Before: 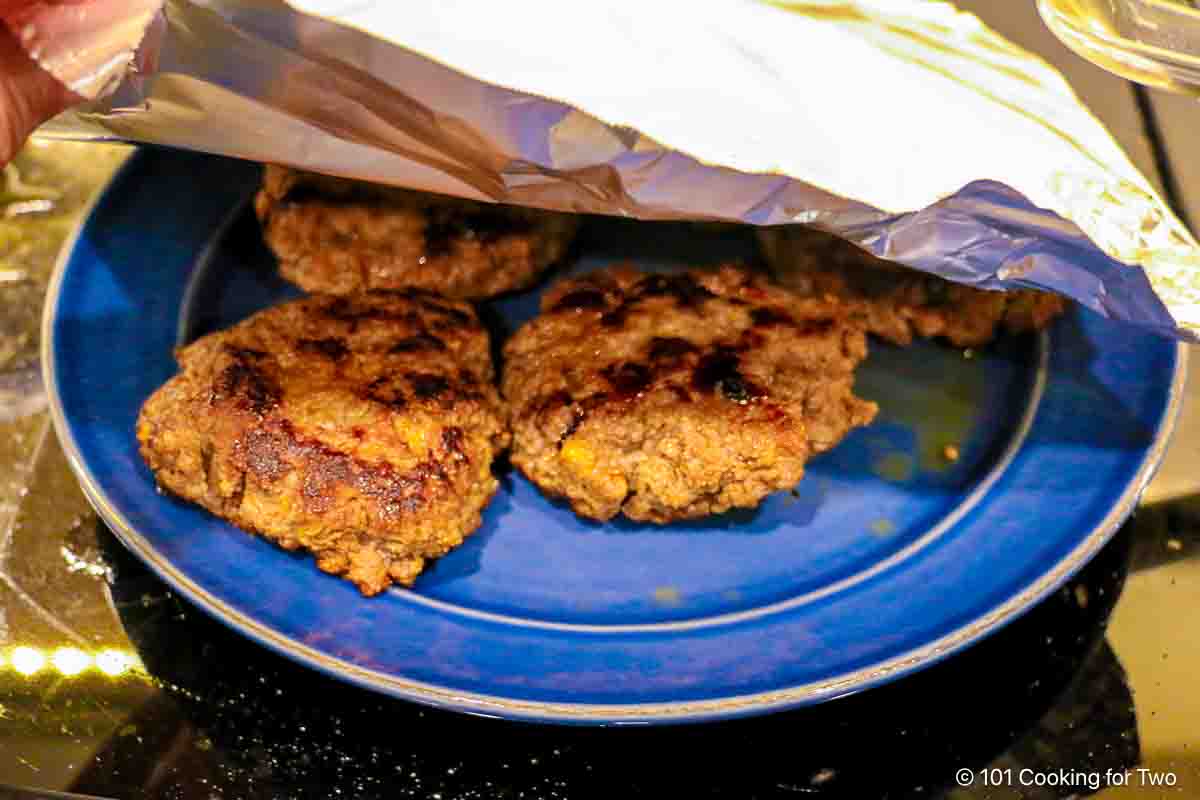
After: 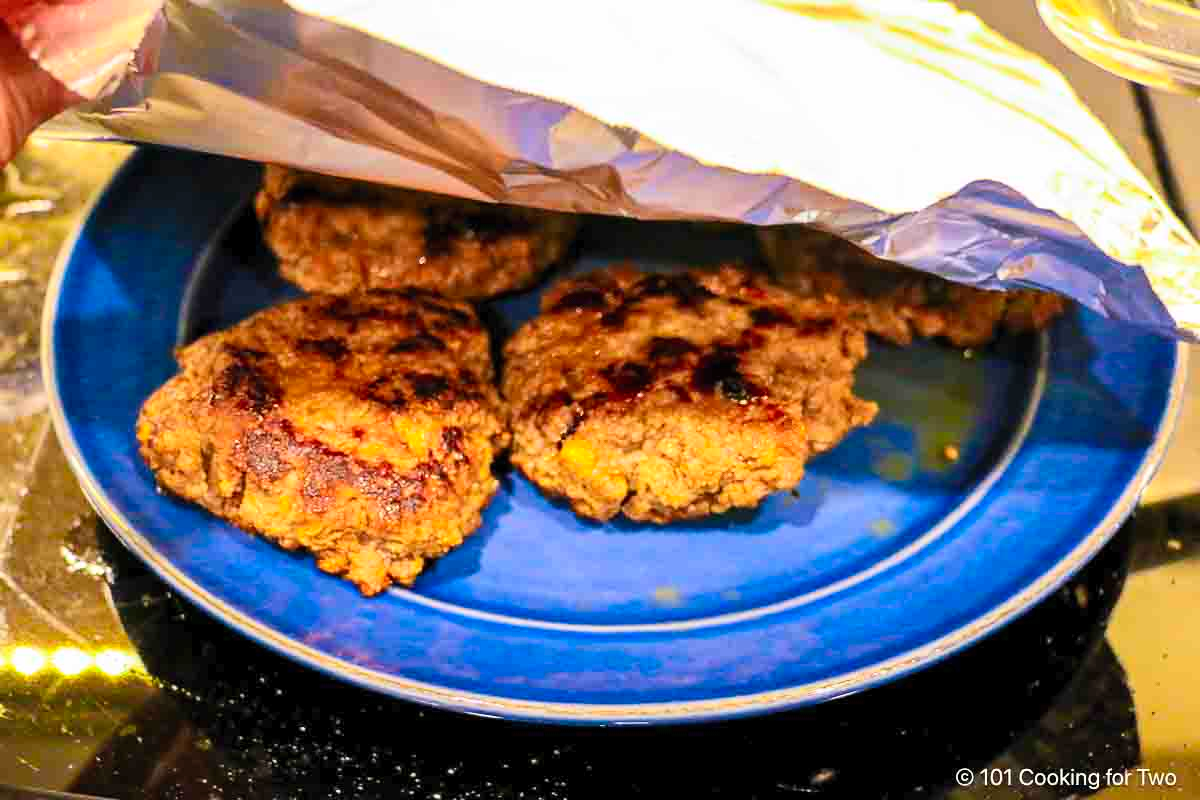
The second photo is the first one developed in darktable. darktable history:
contrast brightness saturation: contrast 0.2, brightness 0.16, saturation 0.22
rotate and perspective: automatic cropping off
